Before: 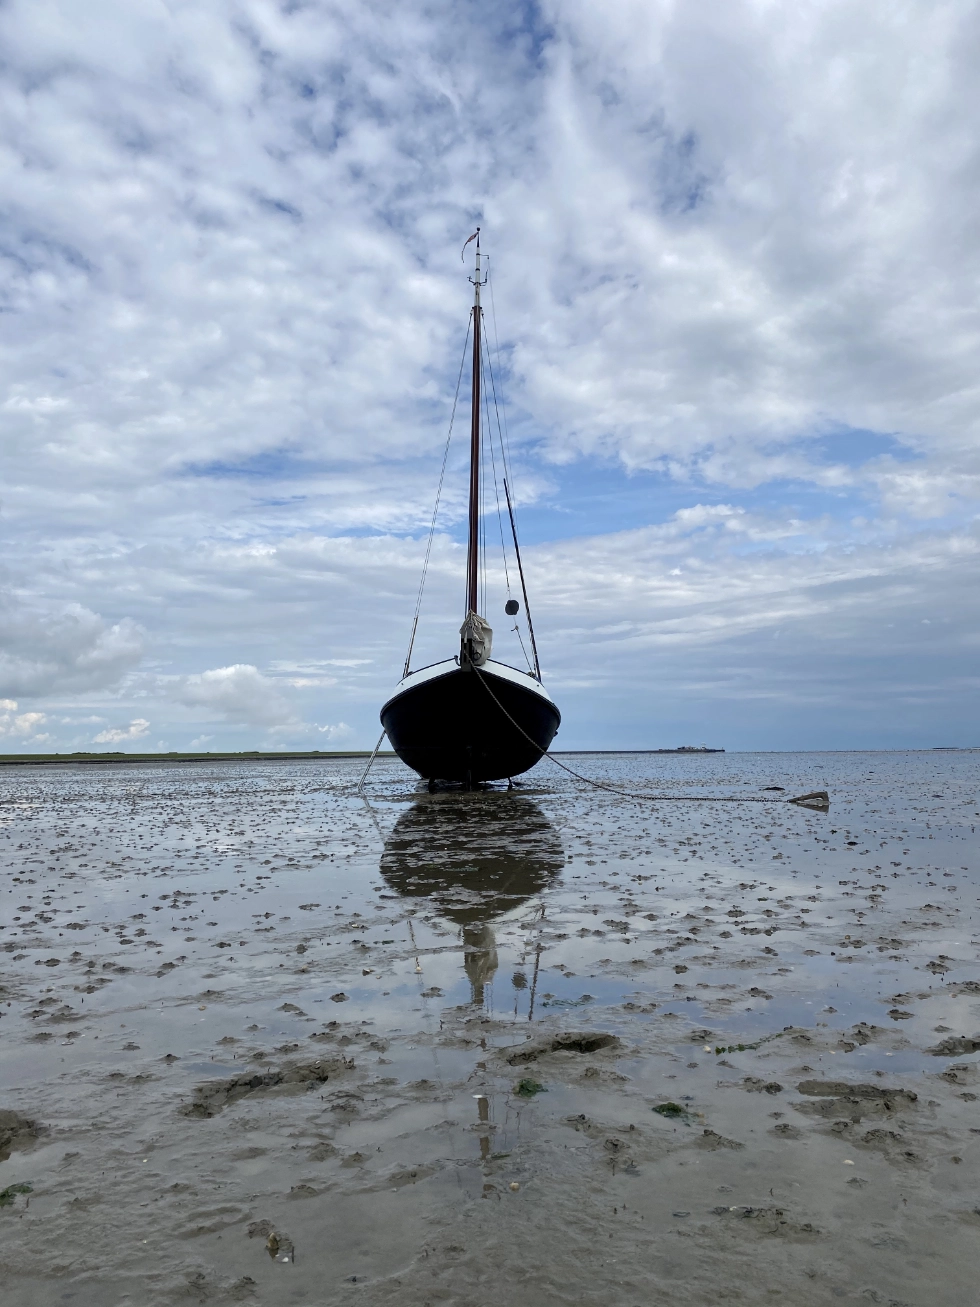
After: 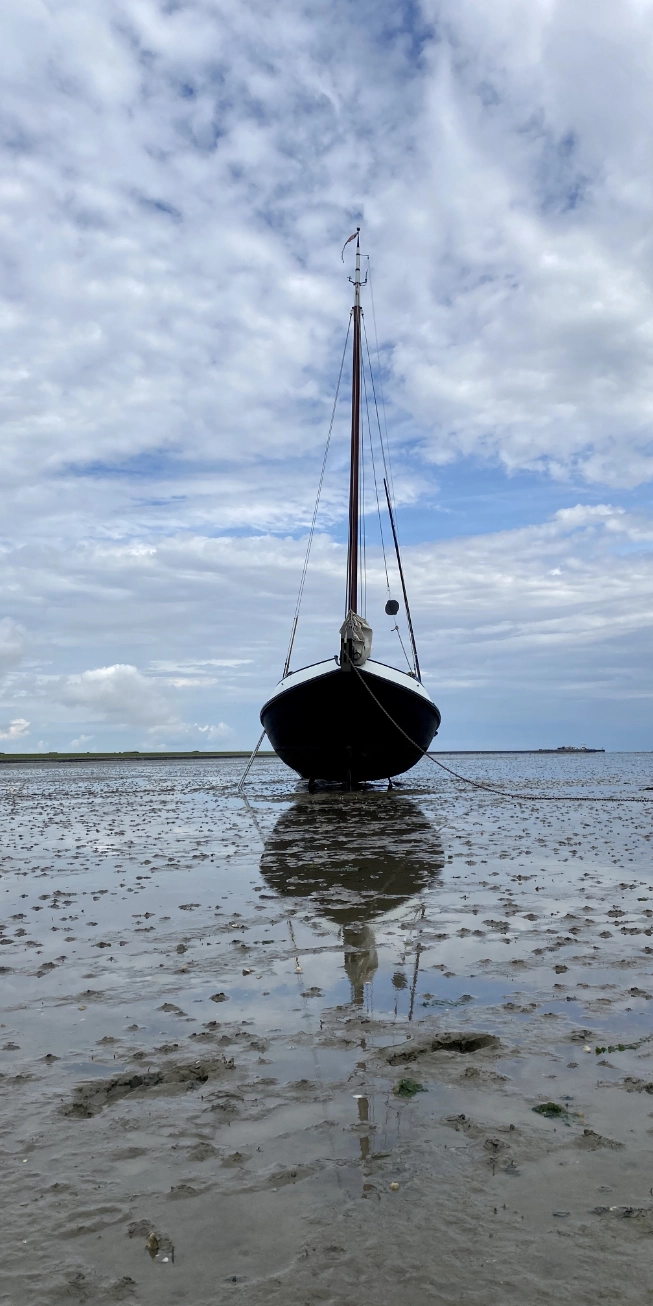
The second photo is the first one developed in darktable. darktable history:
crop and rotate: left 12.422%, right 20.937%
